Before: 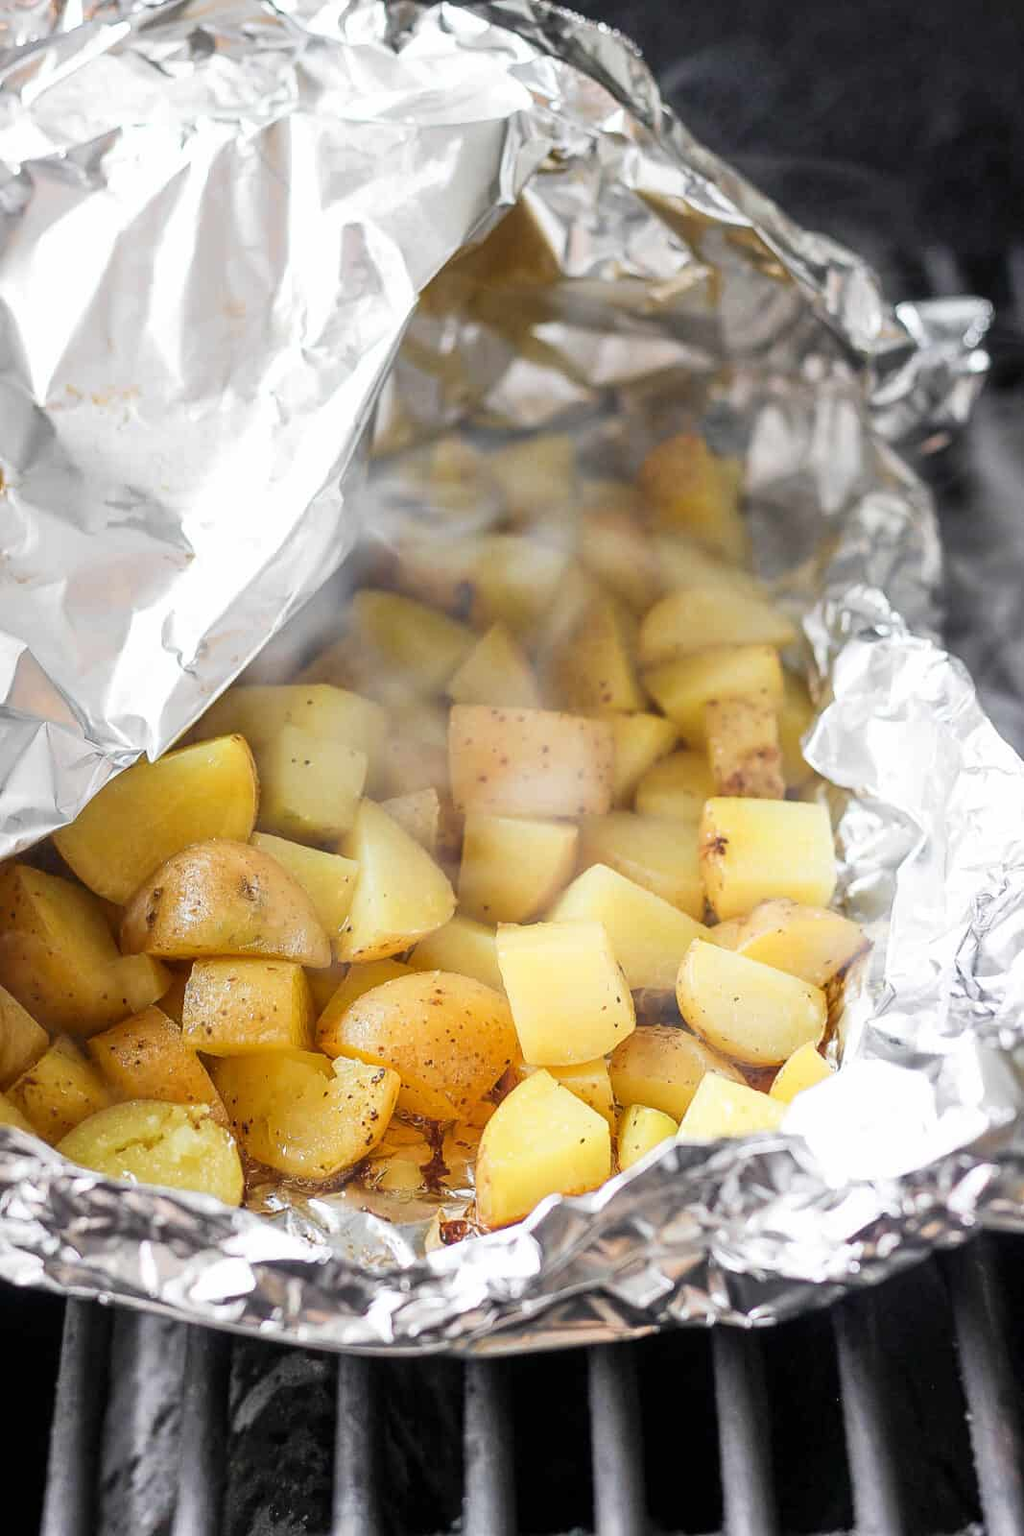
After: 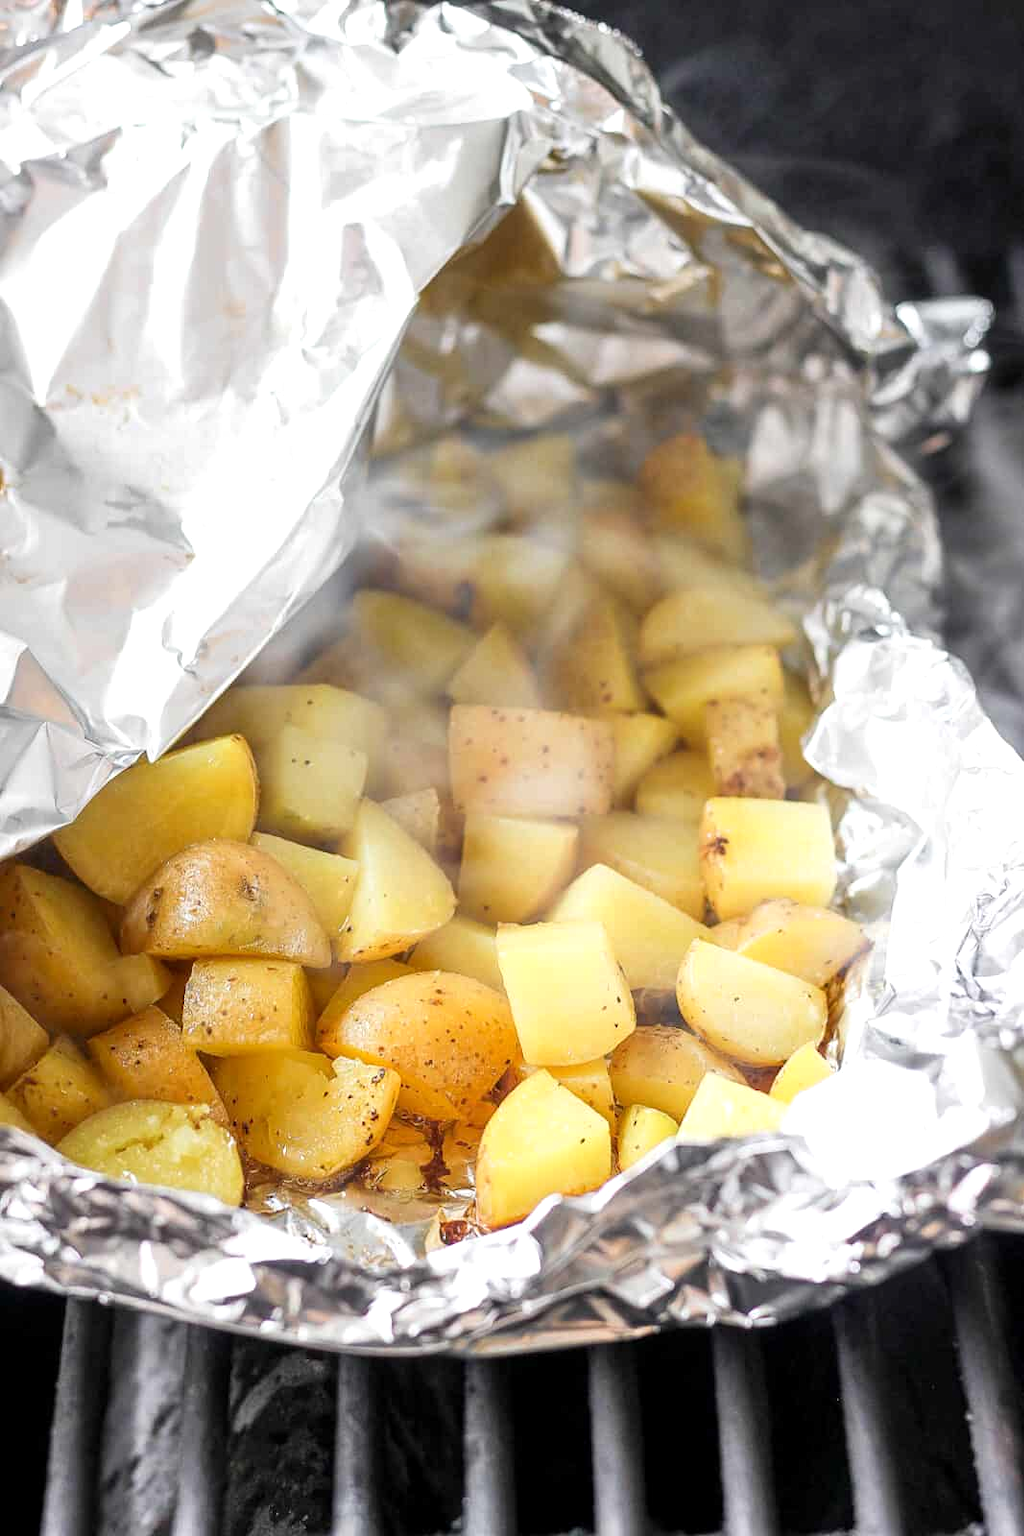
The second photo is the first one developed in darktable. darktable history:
exposure: black level correction 0.001, exposure 0.191 EV, compensate highlight preservation false
